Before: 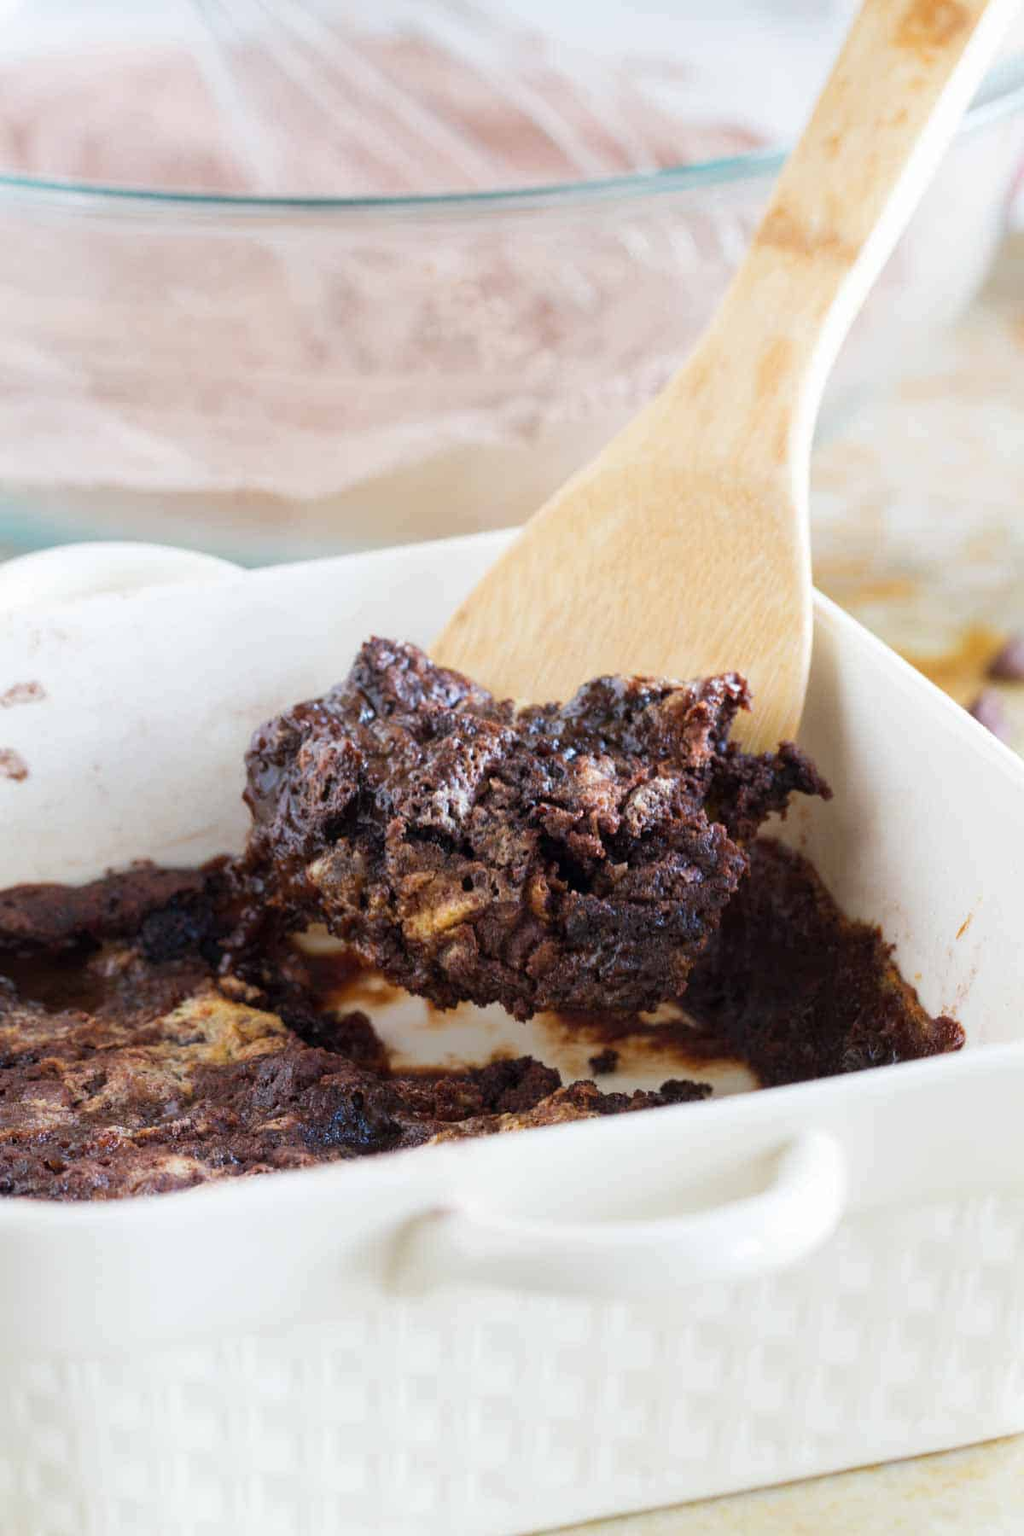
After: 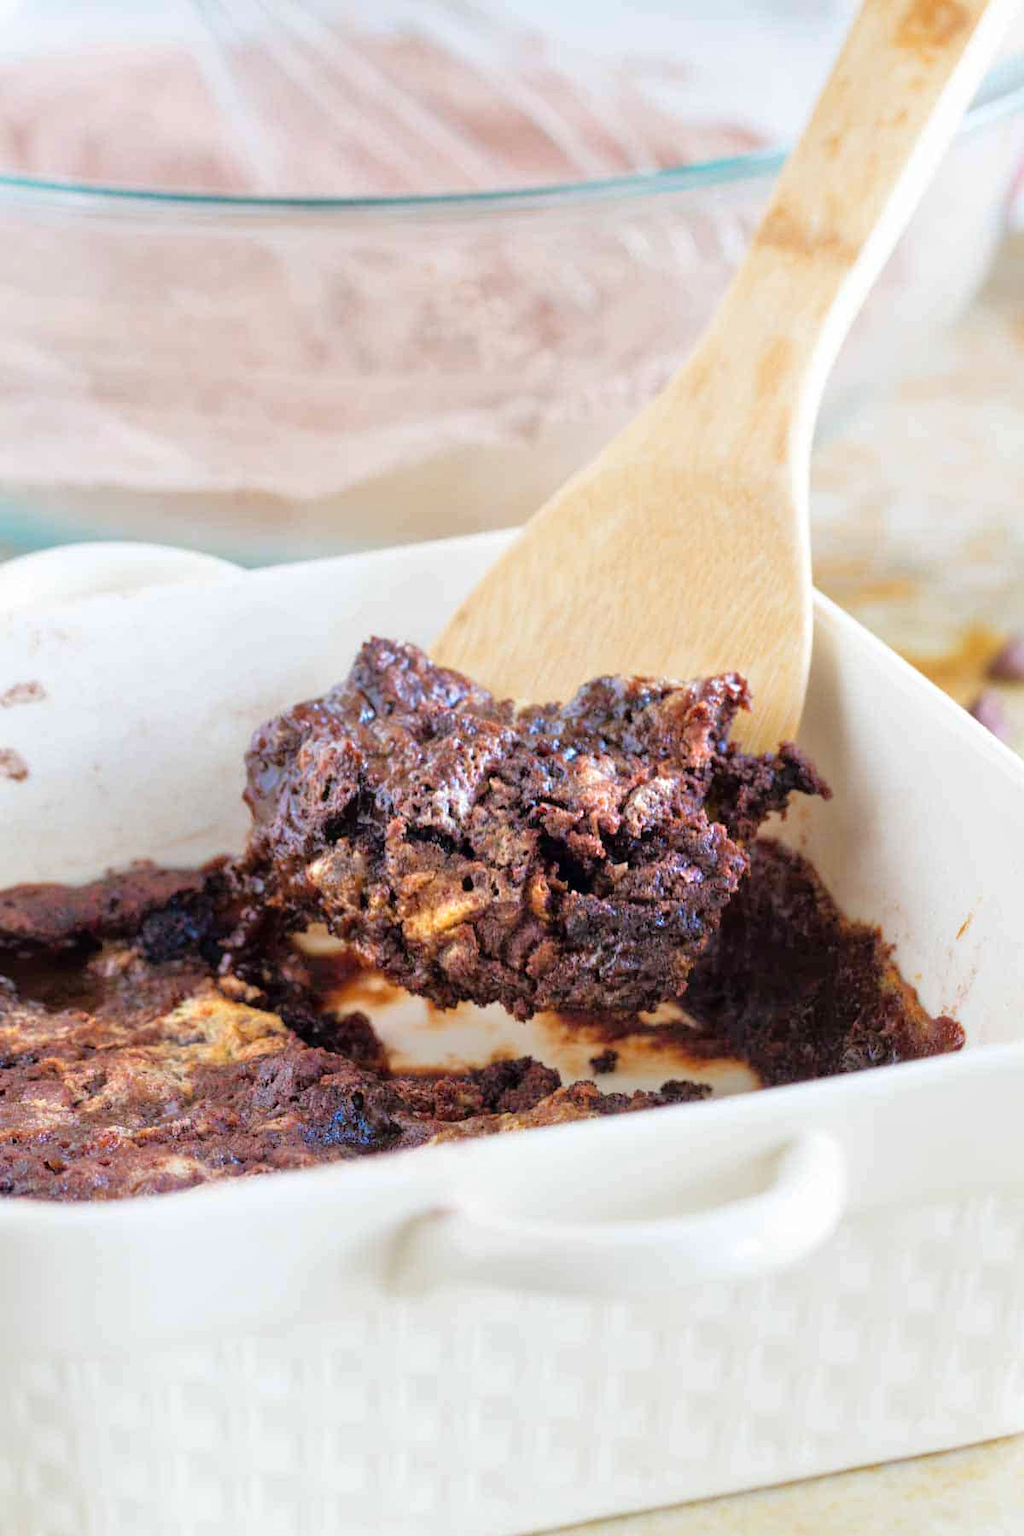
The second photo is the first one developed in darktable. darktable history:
tone equalizer: -7 EV 0.15 EV, -6 EV 0.6 EV, -5 EV 1.15 EV, -4 EV 1.33 EV, -3 EV 1.15 EV, -2 EV 0.6 EV, -1 EV 0.15 EV, mask exposure compensation -0.5 EV
color zones: curves: ch1 [(0.25, 0.5) (0.747, 0.71)]
